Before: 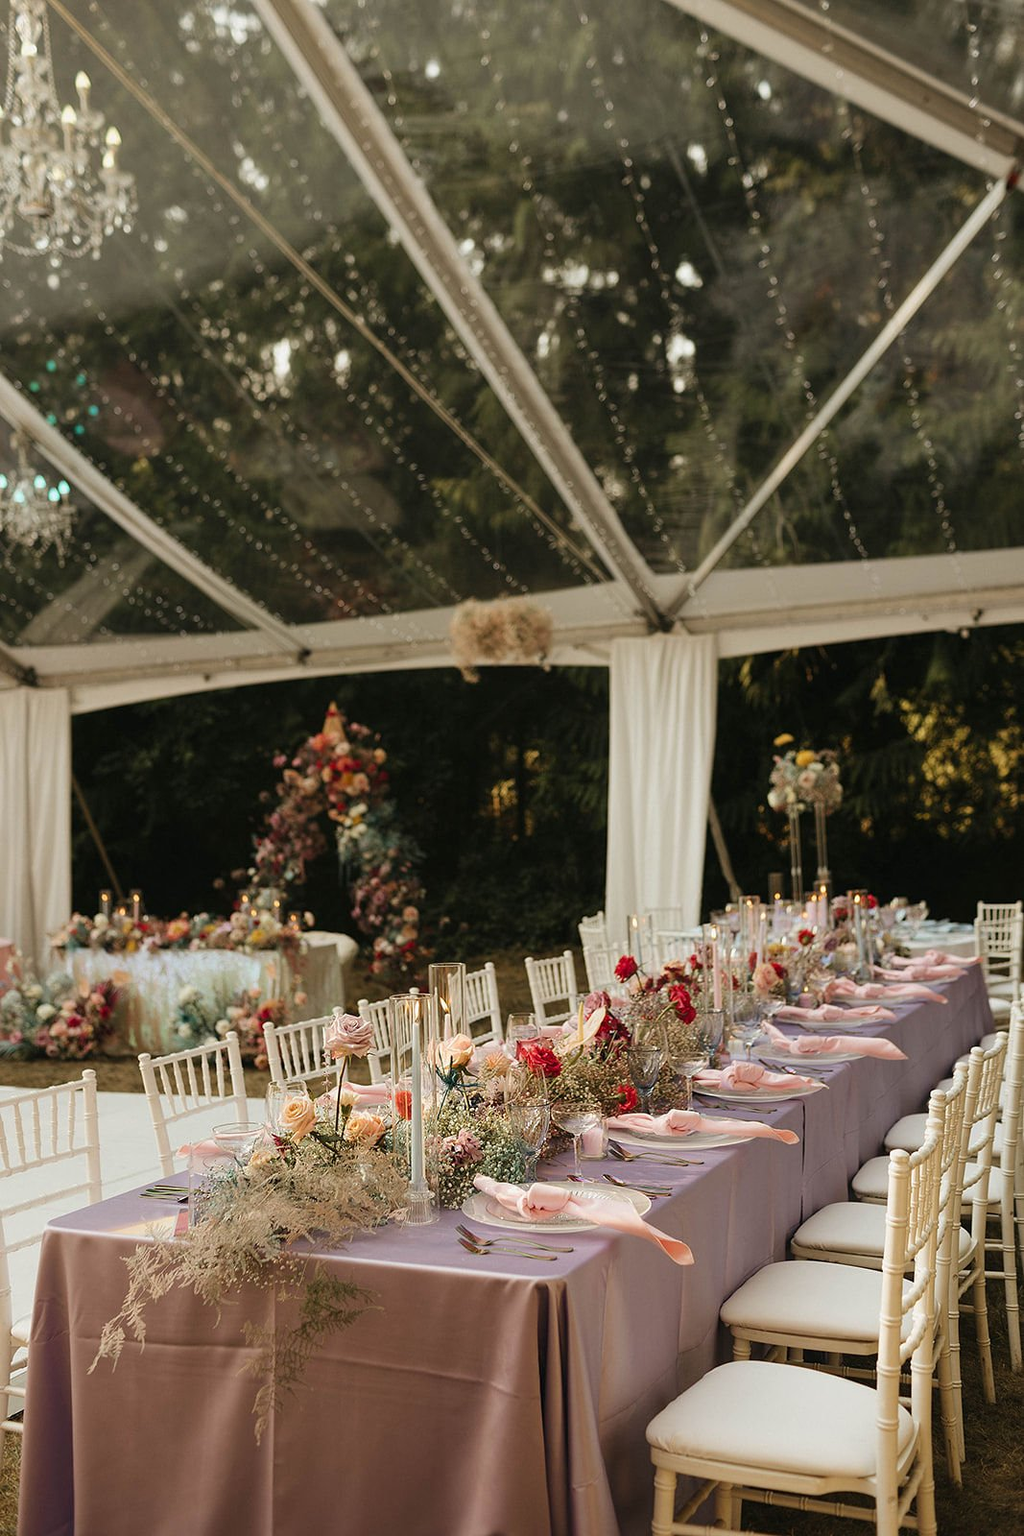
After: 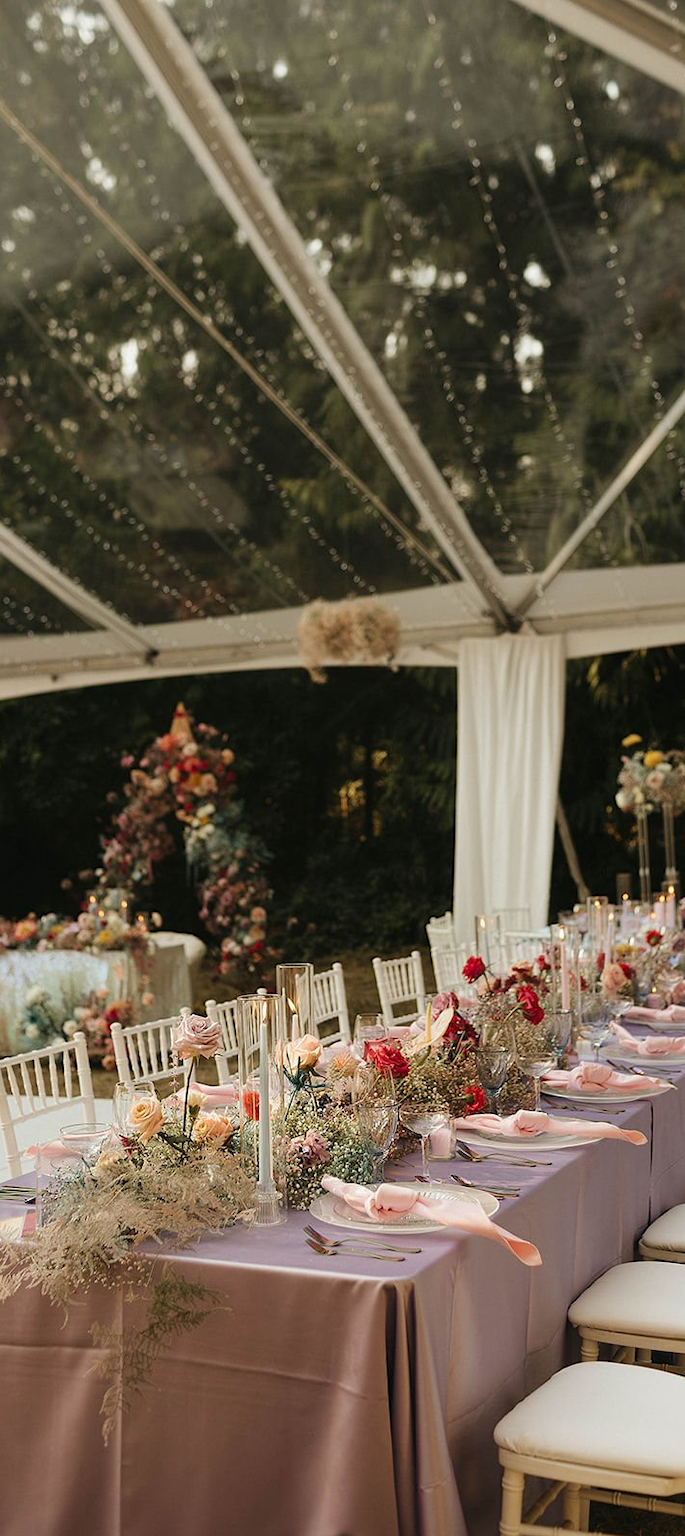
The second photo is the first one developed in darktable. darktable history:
crop and rotate: left 14.943%, right 18.071%
